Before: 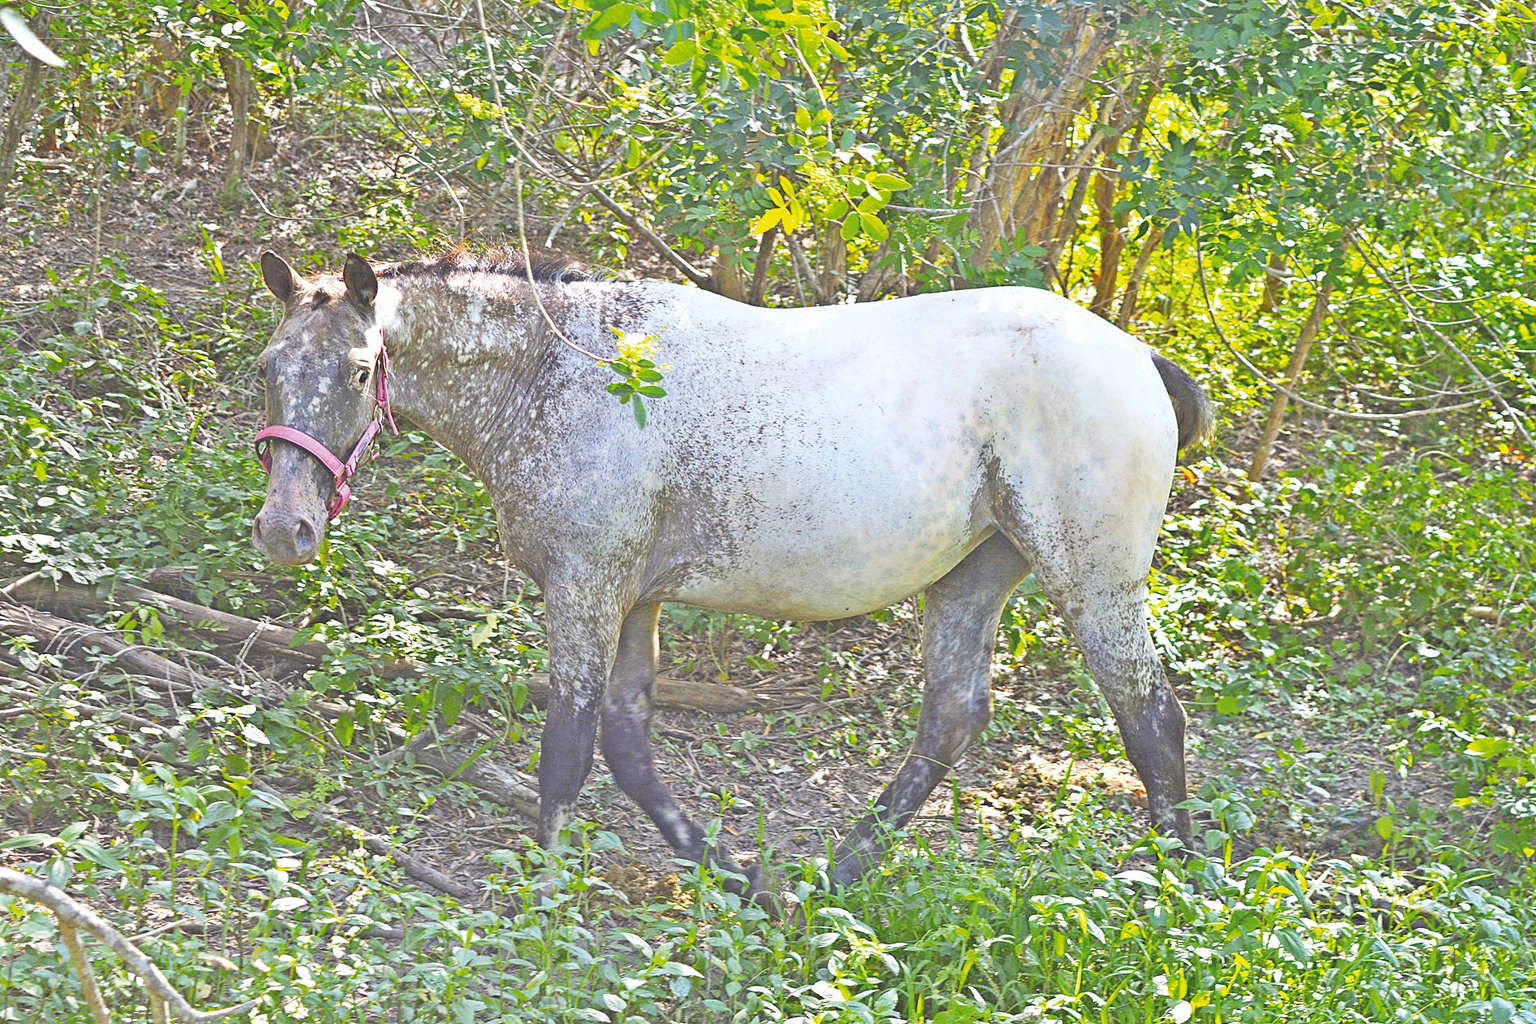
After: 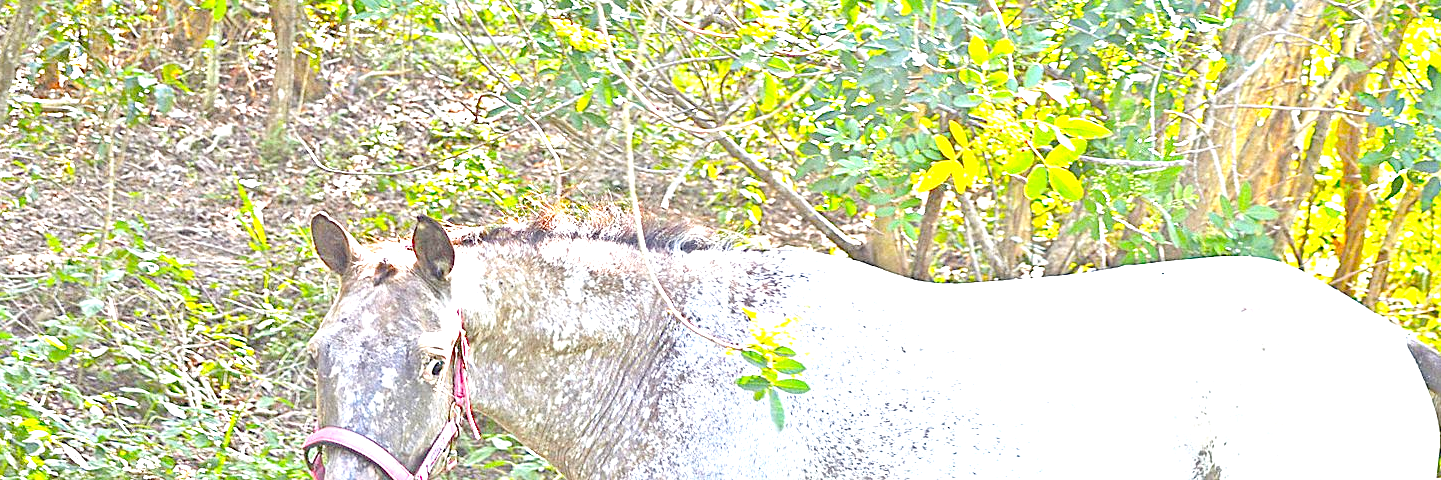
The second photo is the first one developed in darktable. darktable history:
sharpen: amount 0.2
exposure: black level correction 0.035, exposure 0.9 EV, compensate highlight preservation false
crop: left 0.579%, top 7.627%, right 23.167%, bottom 54.275%
